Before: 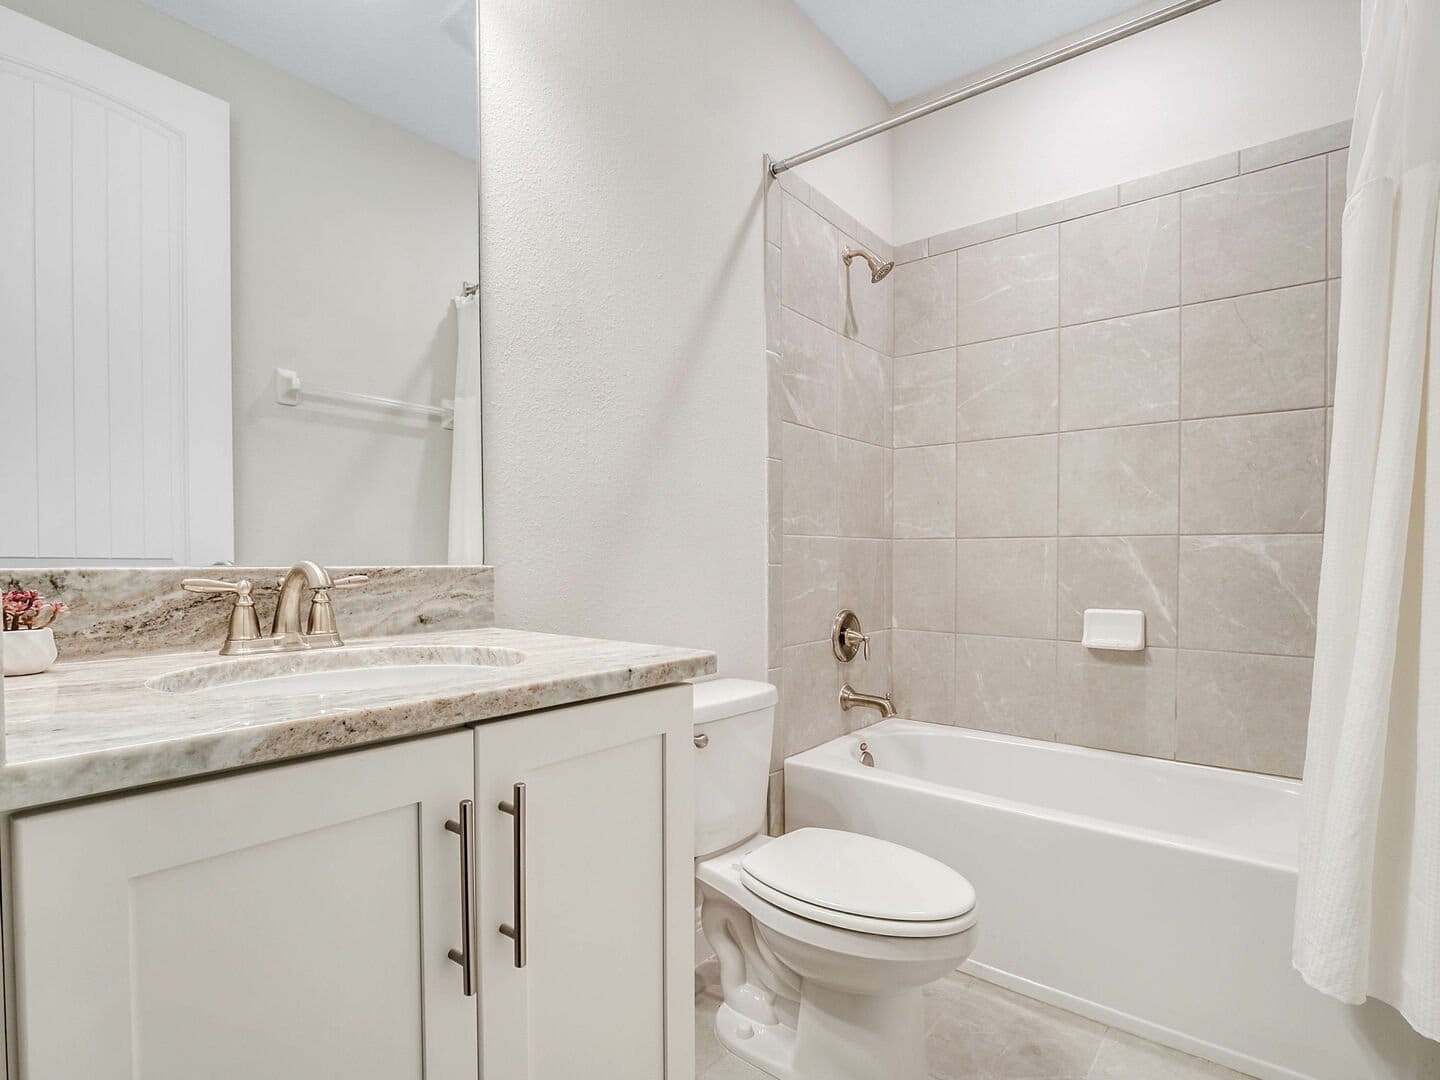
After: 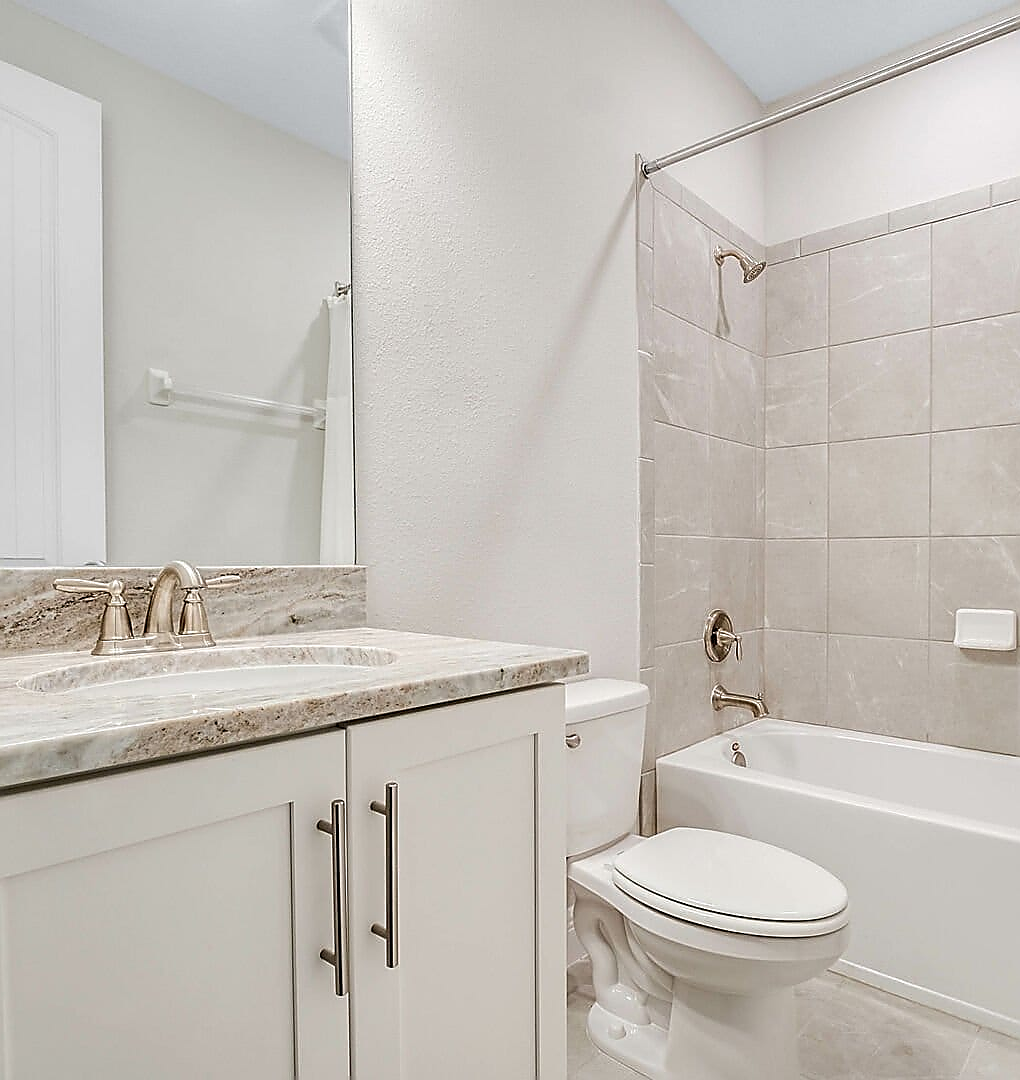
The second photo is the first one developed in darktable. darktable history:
crop and rotate: left 8.956%, right 20.168%
sharpen: radius 1.377, amount 1.252, threshold 0.806
